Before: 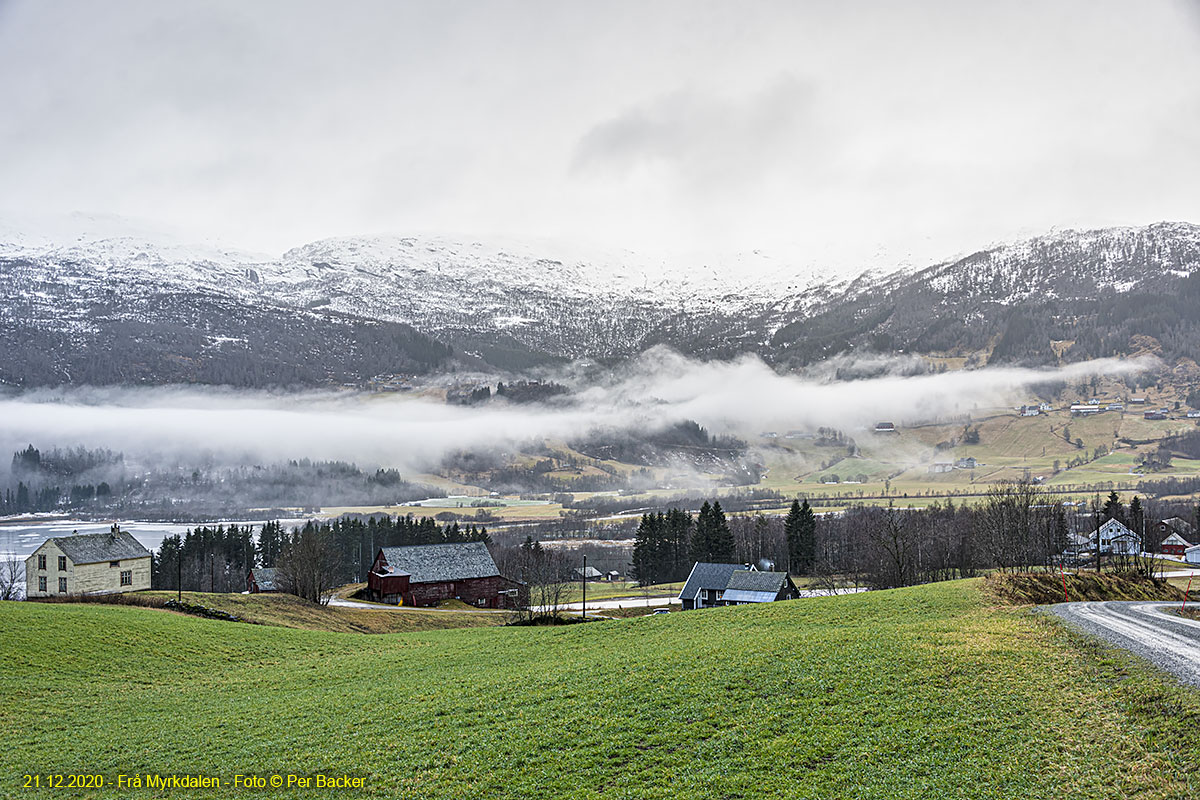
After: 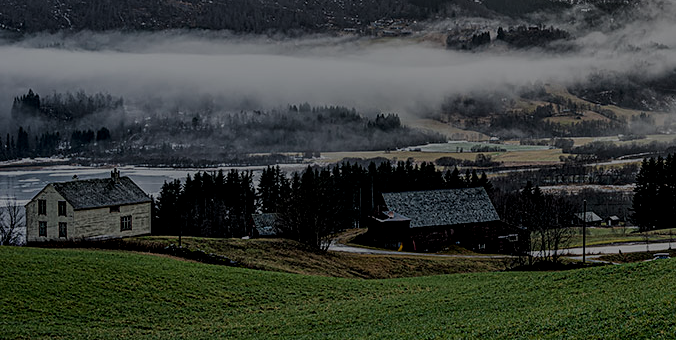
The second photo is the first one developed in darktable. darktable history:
filmic rgb: black relative exposure -8.07 EV, white relative exposure 3 EV, hardness 5.35, contrast 1.25
exposure: exposure -2.002 EV, compensate highlight preservation false
local contrast: on, module defaults
crop: top 44.483%, right 43.593%, bottom 12.892%
